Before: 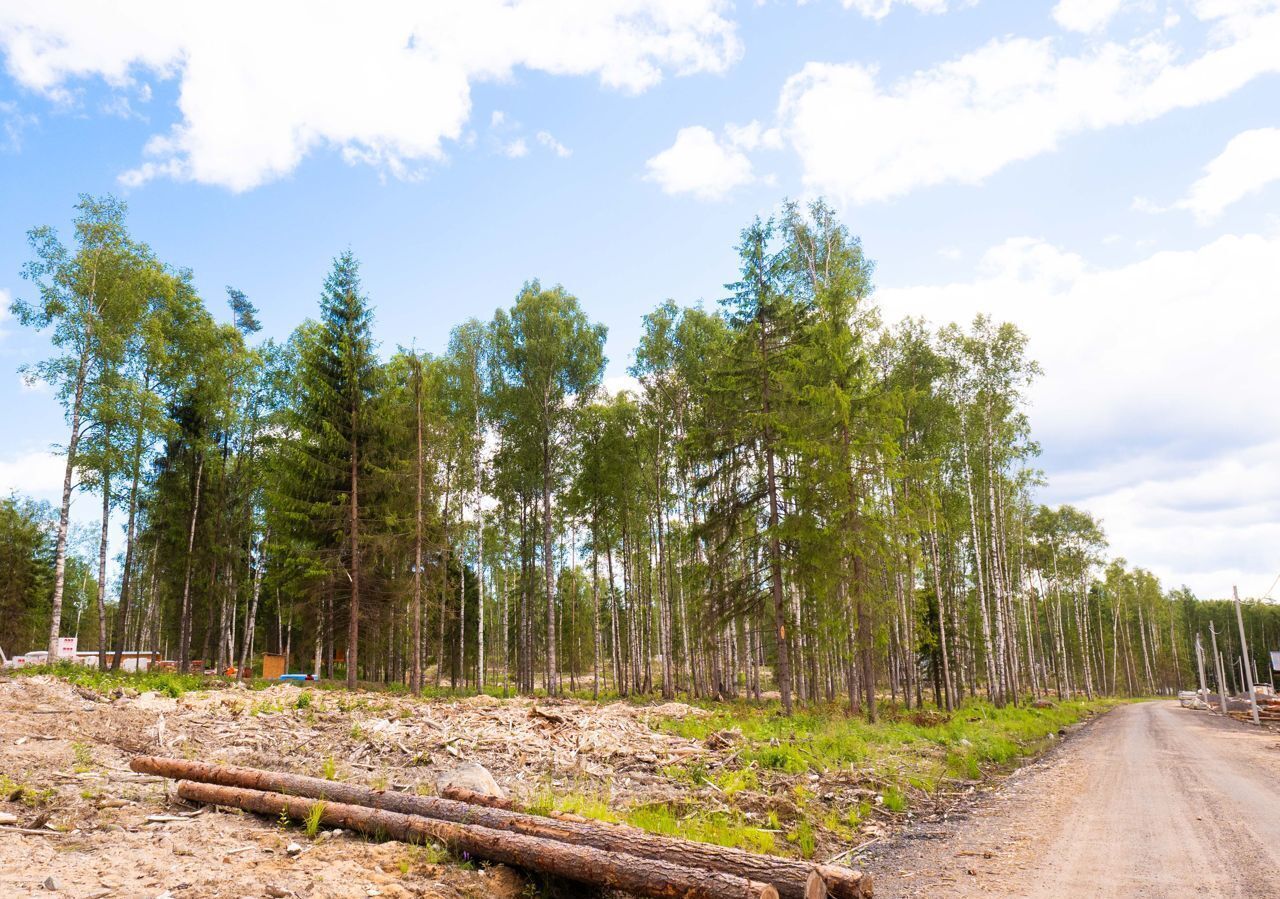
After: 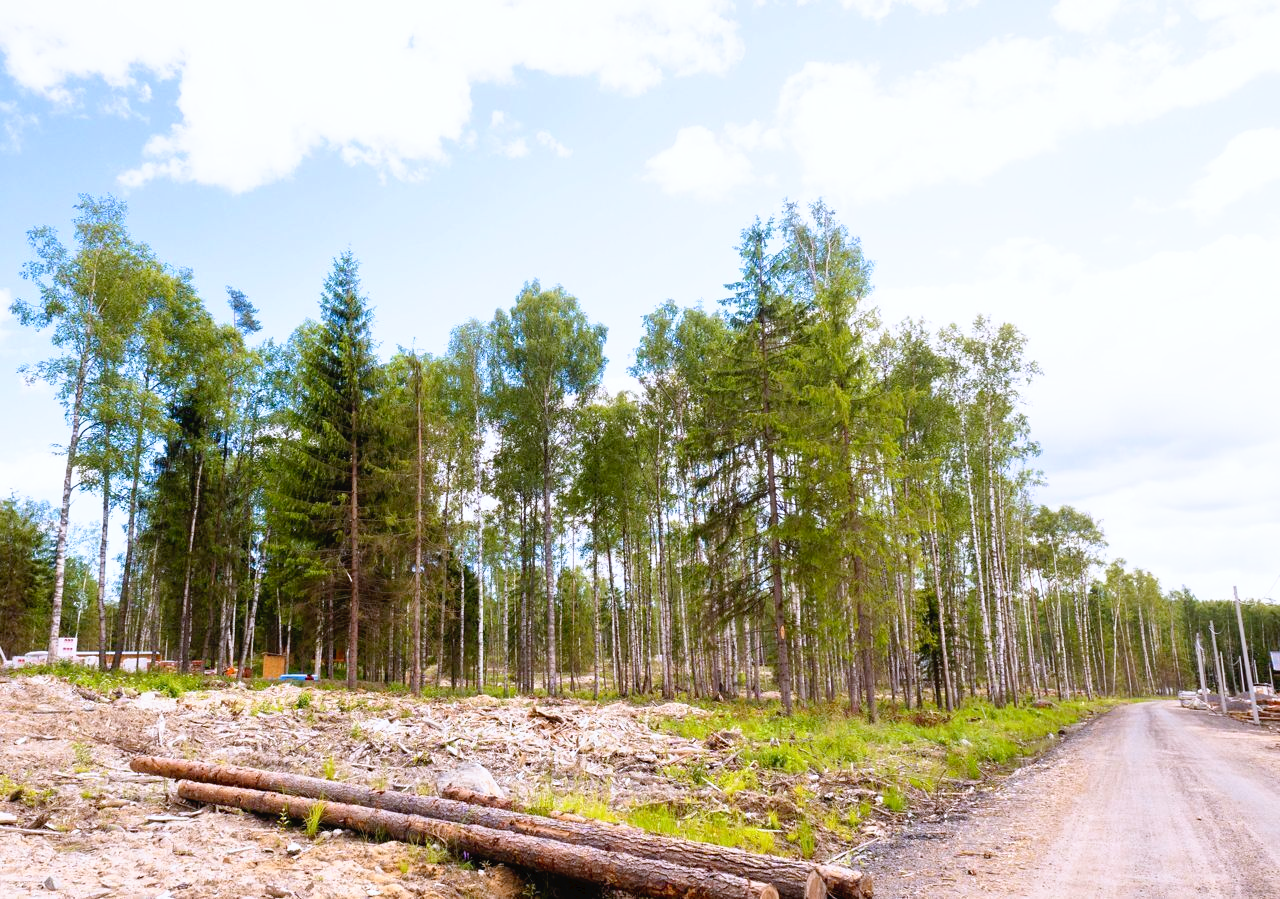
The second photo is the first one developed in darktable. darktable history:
tone curve: curves: ch0 [(0, 0) (0.003, 0.022) (0.011, 0.025) (0.025, 0.025) (0.044, 0.029) (0.069, 0.042) (0.1, 0.068) (0.136, 0.118) (0.177, 0.176) (0.224, 0.233) (0.277, 0.299) (0.335, 0.371) (0.399, 0.448) (0.468, 0.526) (0.543, 0.605) (0.623, 0.684) (0.709, 0.775) (0.801, 0.869) (0.898, 0.957) (1, 1)], preserve colors none
white balance: red 0.967, blue 1.119, emerald 0.756
